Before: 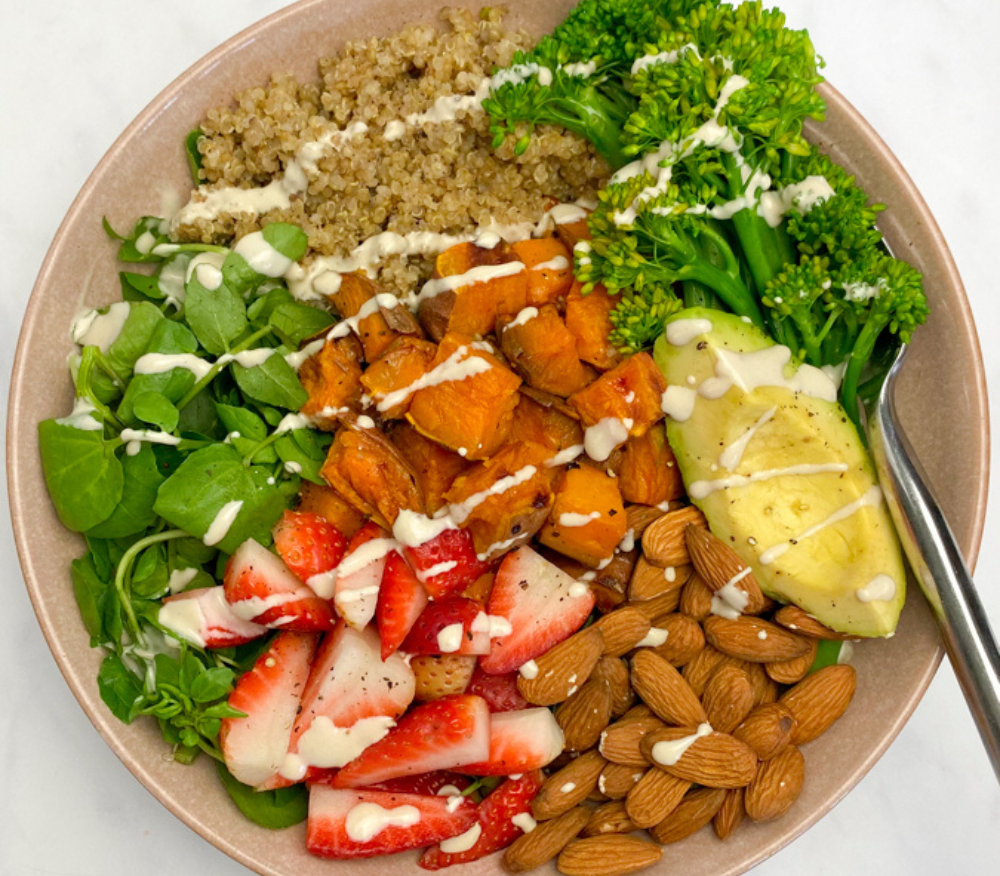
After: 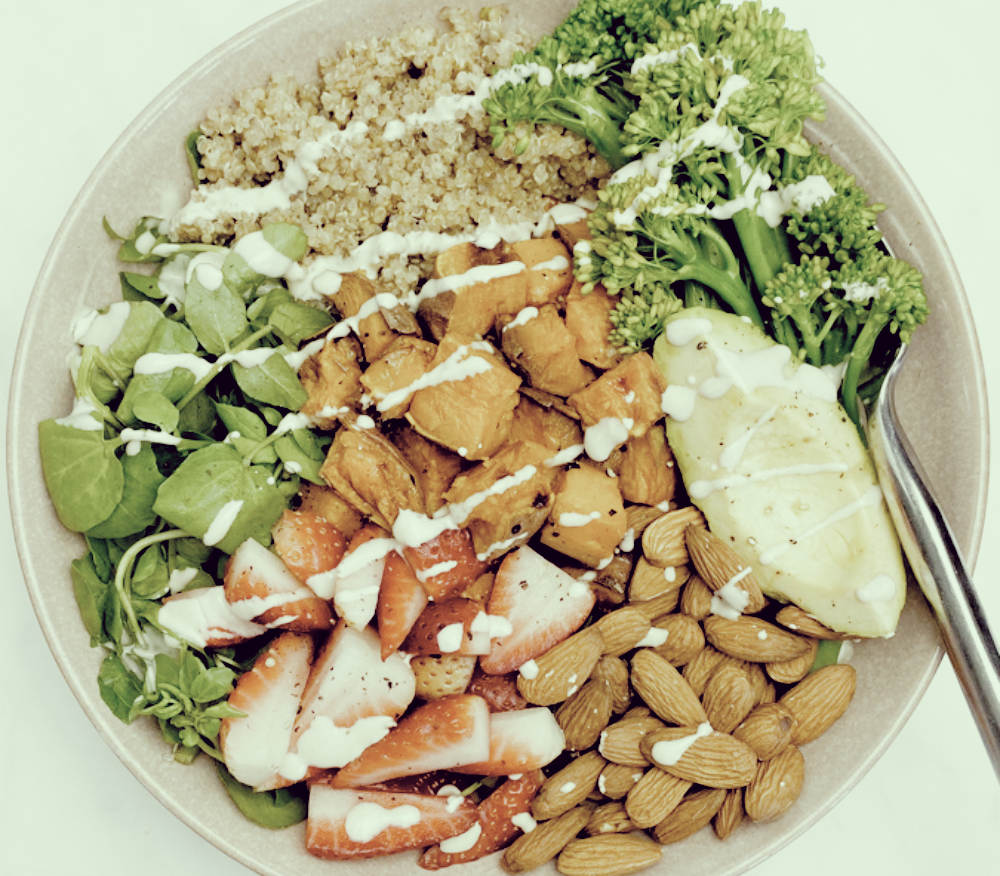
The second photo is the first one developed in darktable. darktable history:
exposure: exposure 0.95 EV, compensate highlight preservation false
filmic rgb: black relative exposure -2.85 EV, white relative exposure 4.56 EV, hardness 1.77, contrast 1.25, preserve chrominance no, color science v5 (2021)
color correction: highlights a* -20.17, highlights b* 20.27, shadows a* 20.03, shadows b* -20.46, saturation 0.43
